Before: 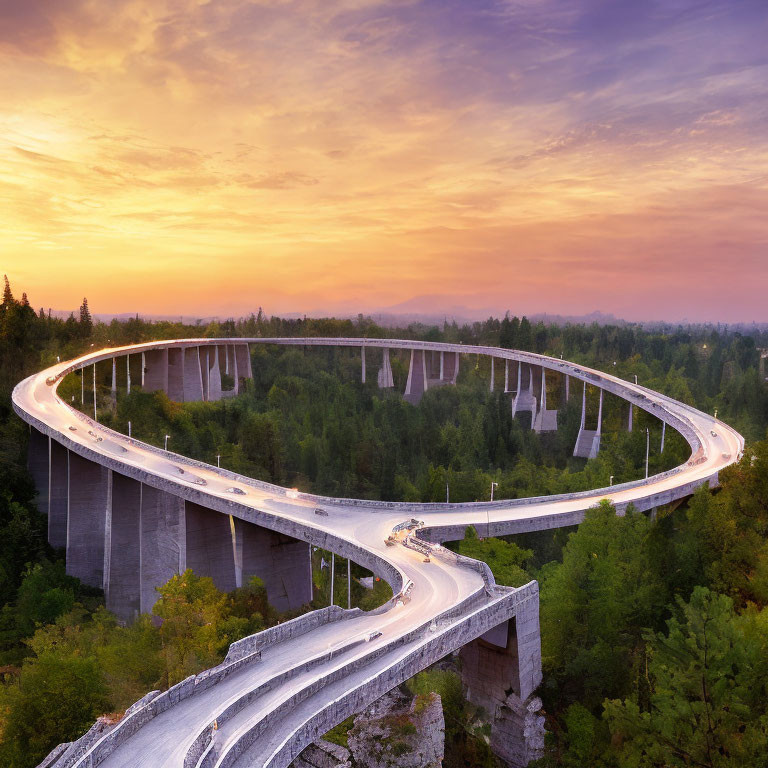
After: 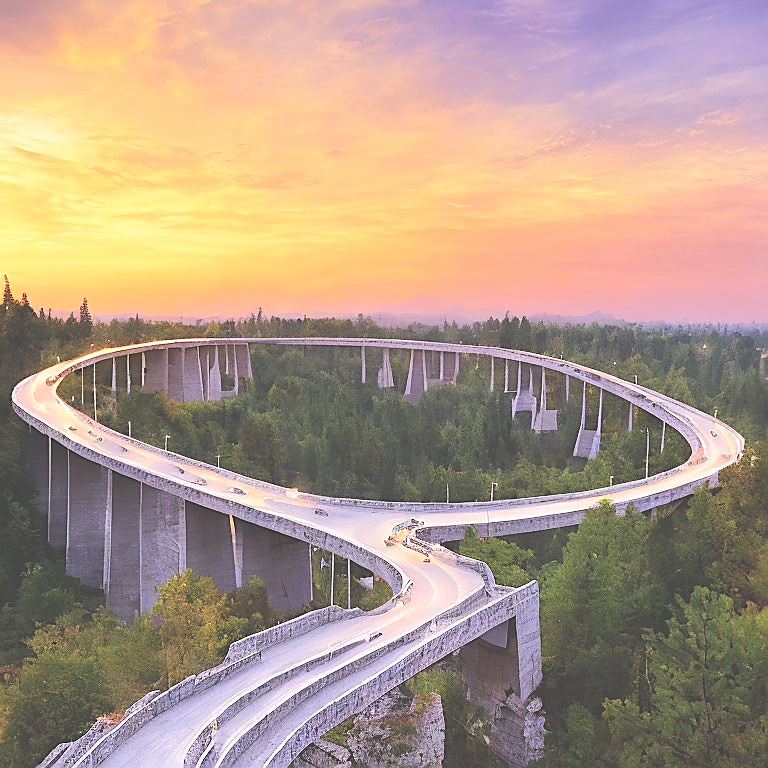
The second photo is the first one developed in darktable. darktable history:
sharpen: radius 1.426, amount 1.241, threshold 0.734
tone curve: curves: ch0 [(0, 0) (0.003, 0.019) (0.011, 0.022) (0.025, 0.029) (0.044, 0.041) (0.069, 0.06) (0.1, 0.09) (0.136, 0.123) (0.177, 0.163) (0.224, 0.206) (0.277, 0.268) (0.335, 0.35) (0.399, 0.436) (0.468, 0.526) (0.543, 0.624) (0.623, 0.713) (0.709, 0.779) (0.801, 0.845) (0.898, 0.912) (1, 1)], color space Lab, independent channels, preserve colors none
exposure: black level correction -0.041, exposure 0.06 EV, compensate highlight preservation false
contrast brightness saturation: brightness 0.086, saturation 0.193
